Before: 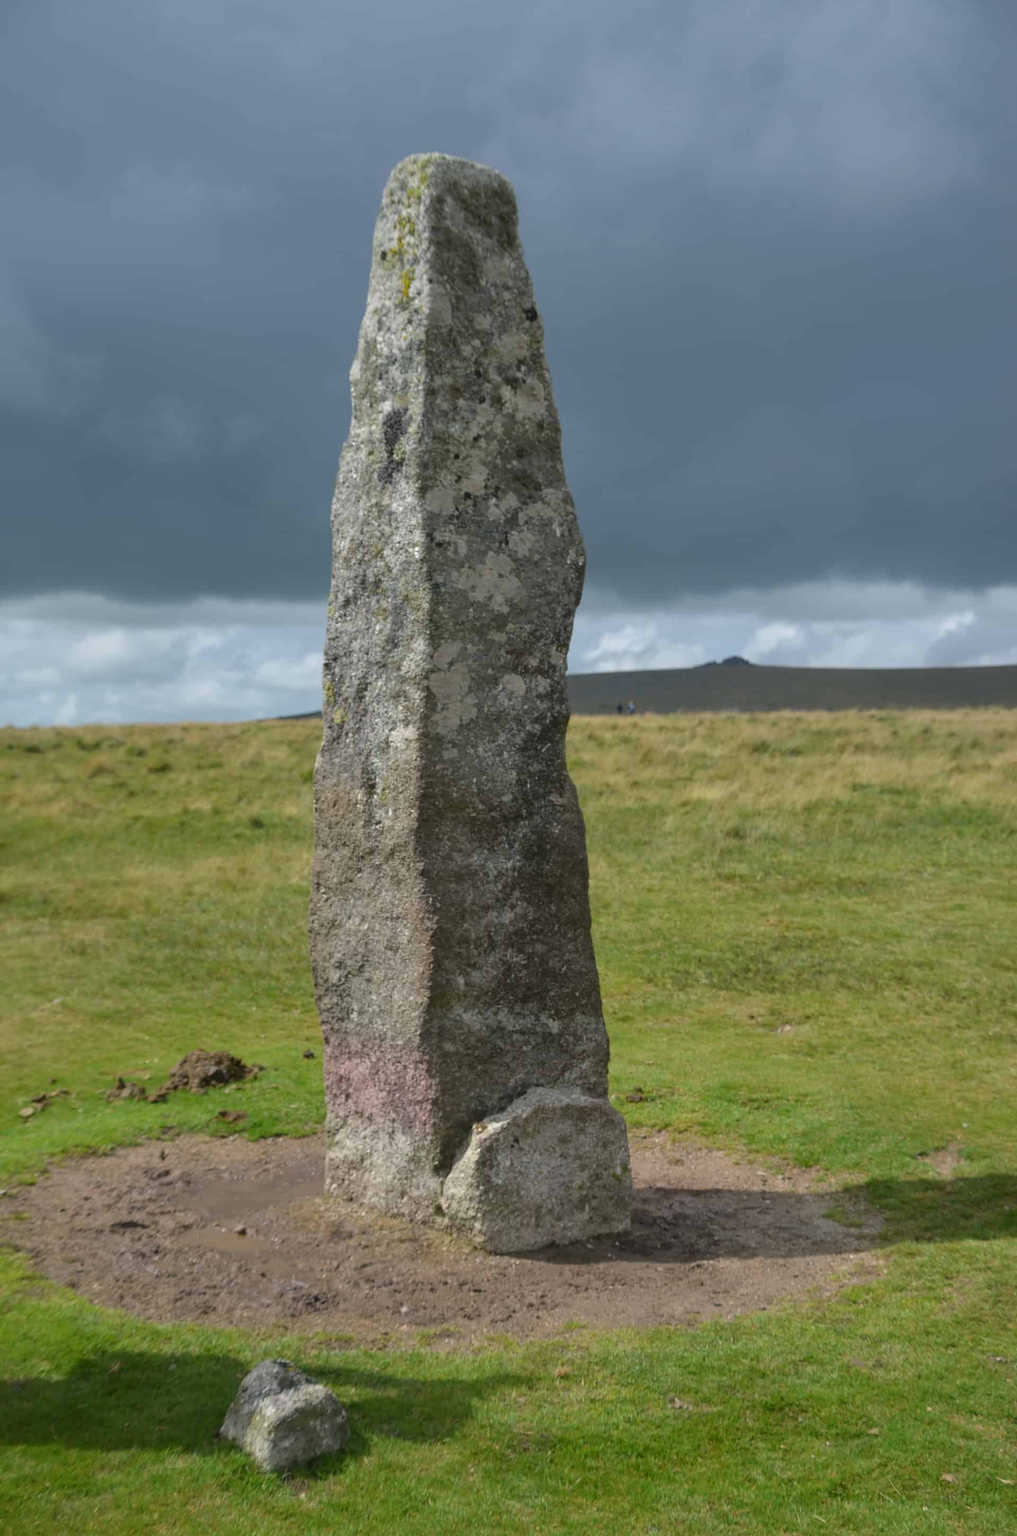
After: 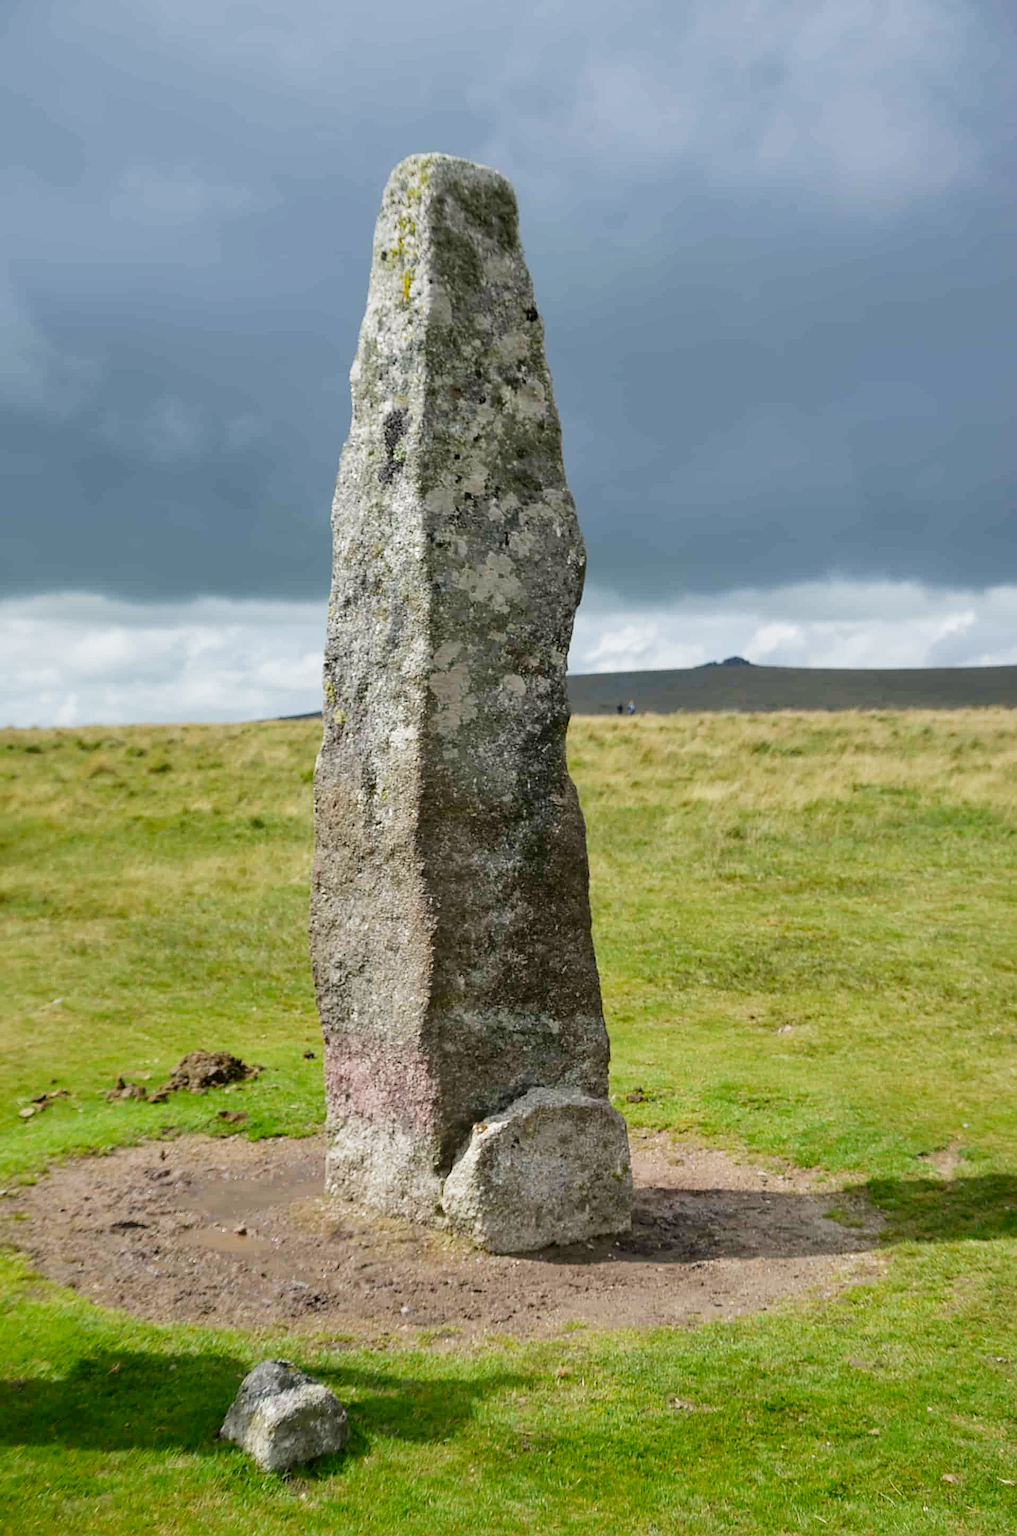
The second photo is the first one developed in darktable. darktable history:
white balance: red 1.009, blue 0.985
sharpen: on, module defaults
filmic rgb: middle gray luminance 12.74%, black relative exposure -10.13 EV, white relative exposure 3.47 EV, threshold 6 EV, target black luminance 0%, hardness 5.74, latitude 44.69%, contrast 1.221, highlights saturation mix 5%, shadows ↔ highlights balance 26.78%, add noise in highlights 0, preserve chrominance no, color science v3 (2019), use custom middle-gray values true, iterations of high-quality reconstruction 0, contrast in highlights soft, enable highlight reconstruction true
